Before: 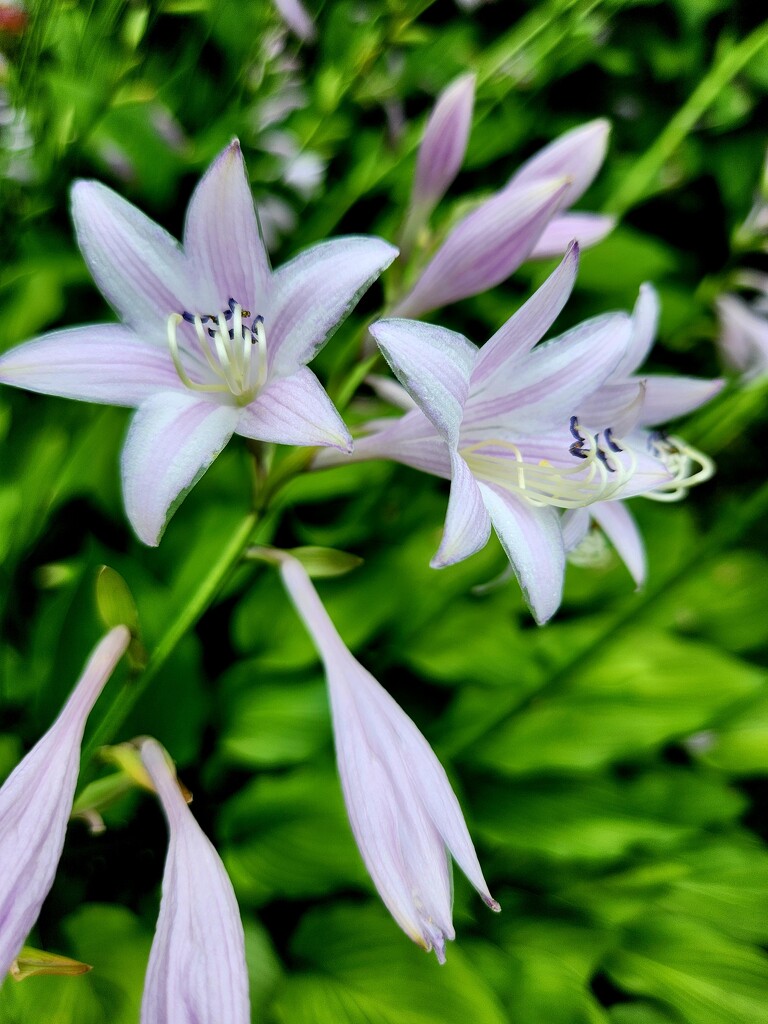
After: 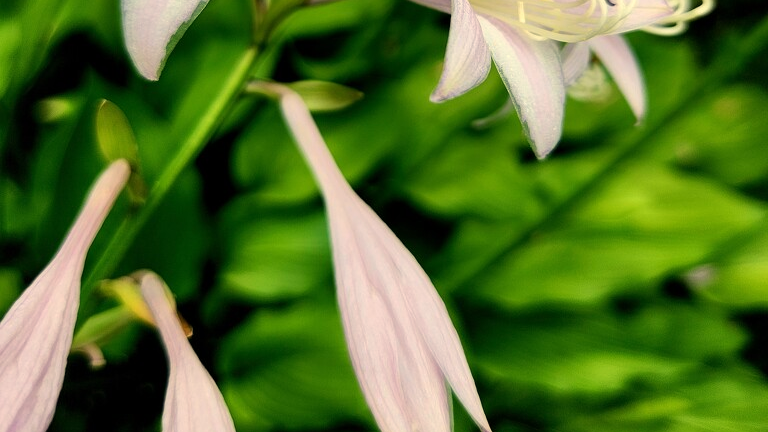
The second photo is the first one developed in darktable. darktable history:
white balance: red 1.123, blue 0.83
crop: top 45.551%, bottom 12.262%
exposure: exposure 0 EV, compensate highlight preservation false
